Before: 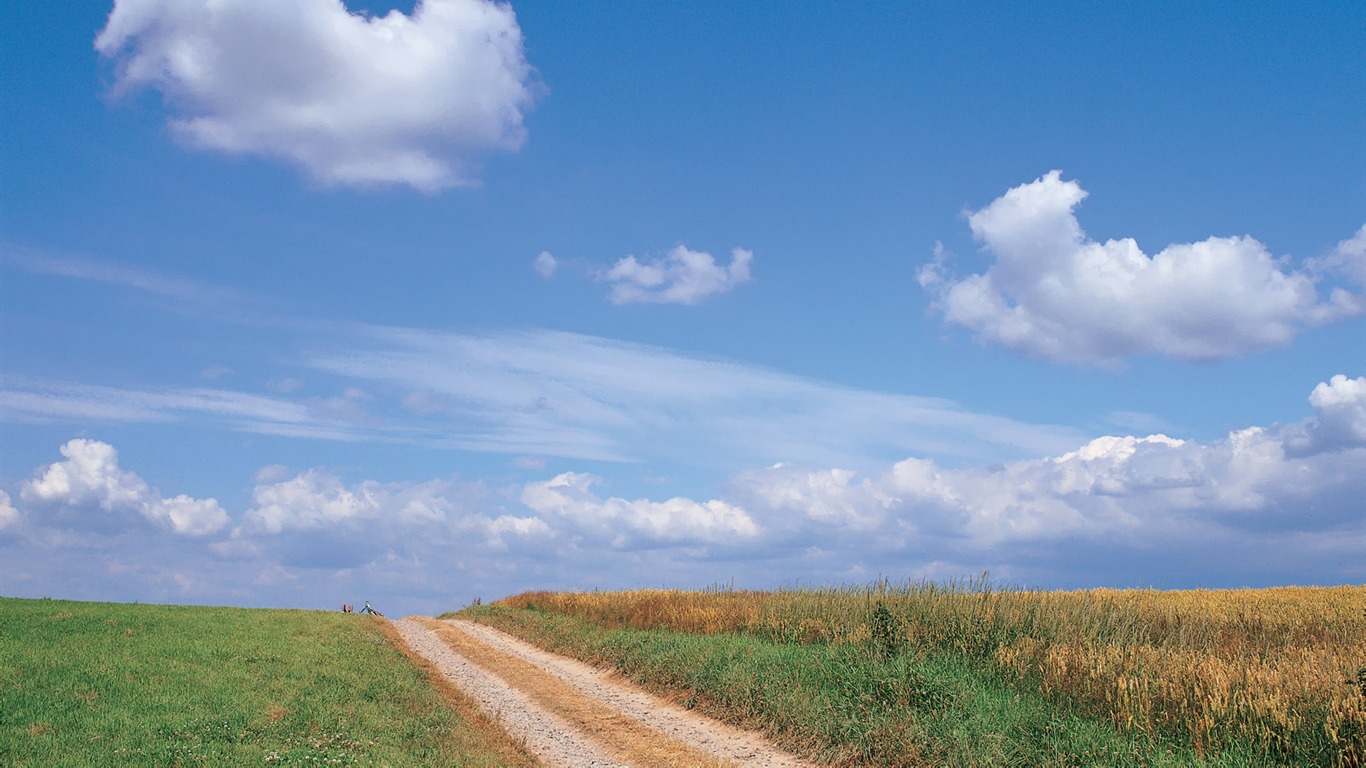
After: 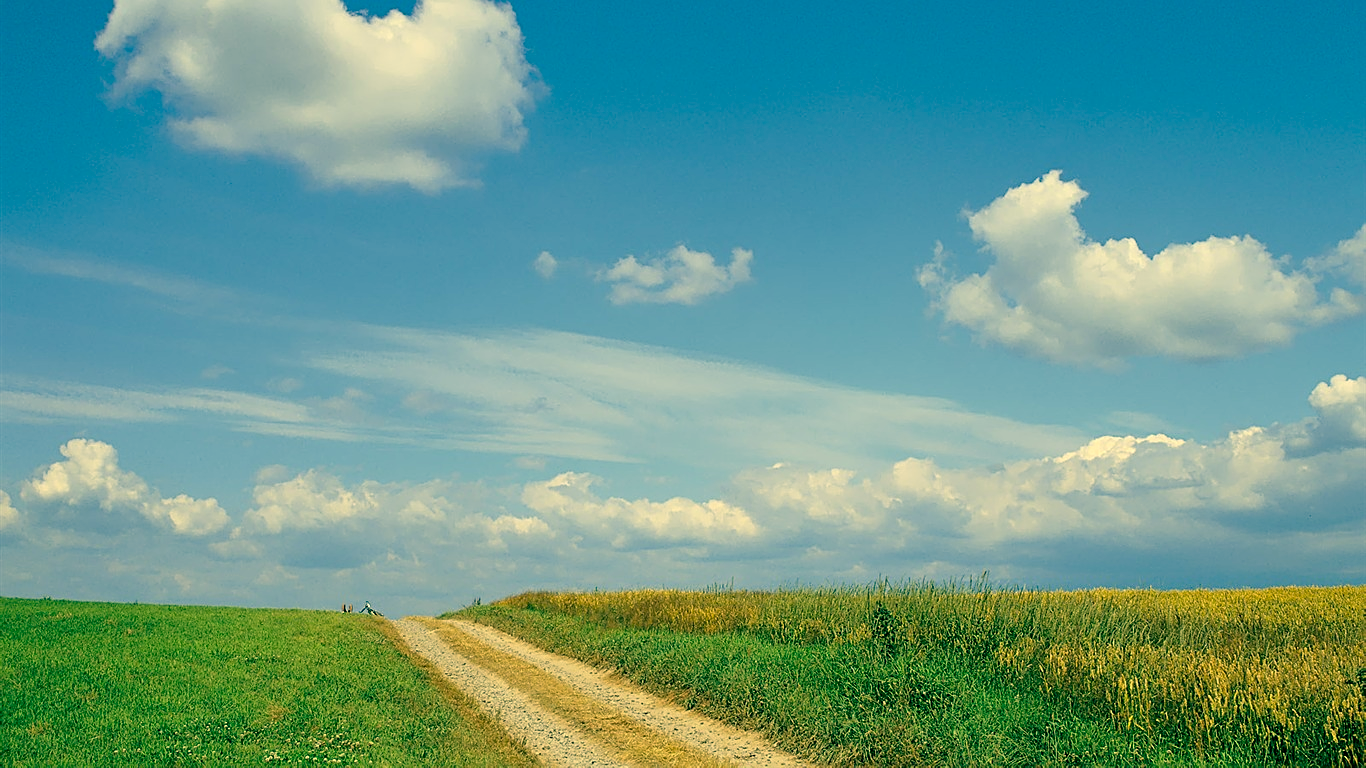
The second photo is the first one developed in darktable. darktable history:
exposure: black level correction 0.01, exposure 0.016 EV, compensate exposure bias true, compensate highlight preservation false
shadows and highlights: radius 332.07, shadows 53.59, highlights -99.74, compress 94.23%, soften with gaussian
sharpen: on, module defaults
color correction: highlights a* 1.76, highlights b* 34.46, shadows a* -37, shadows b* -5.87
